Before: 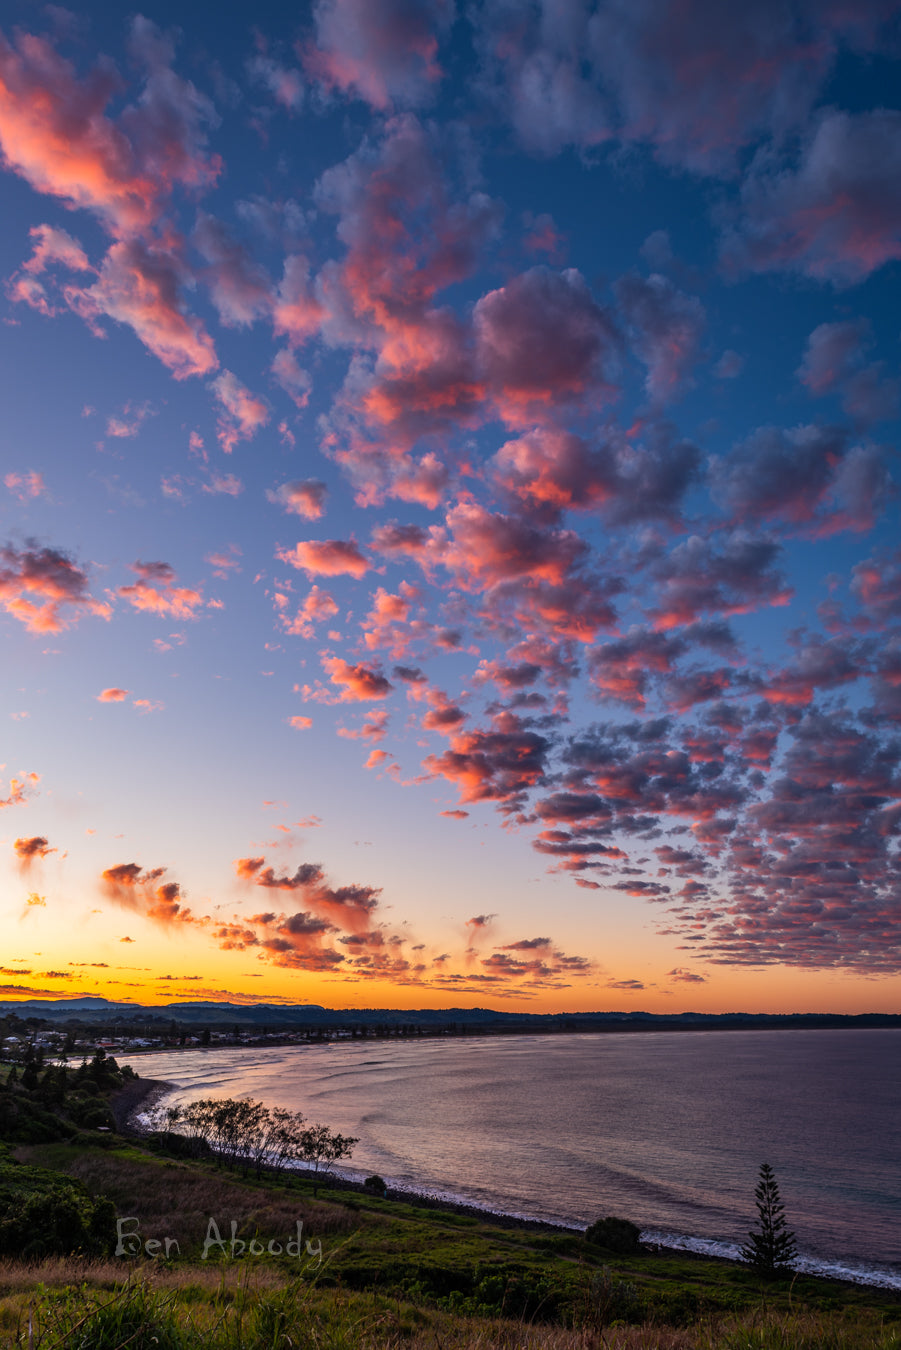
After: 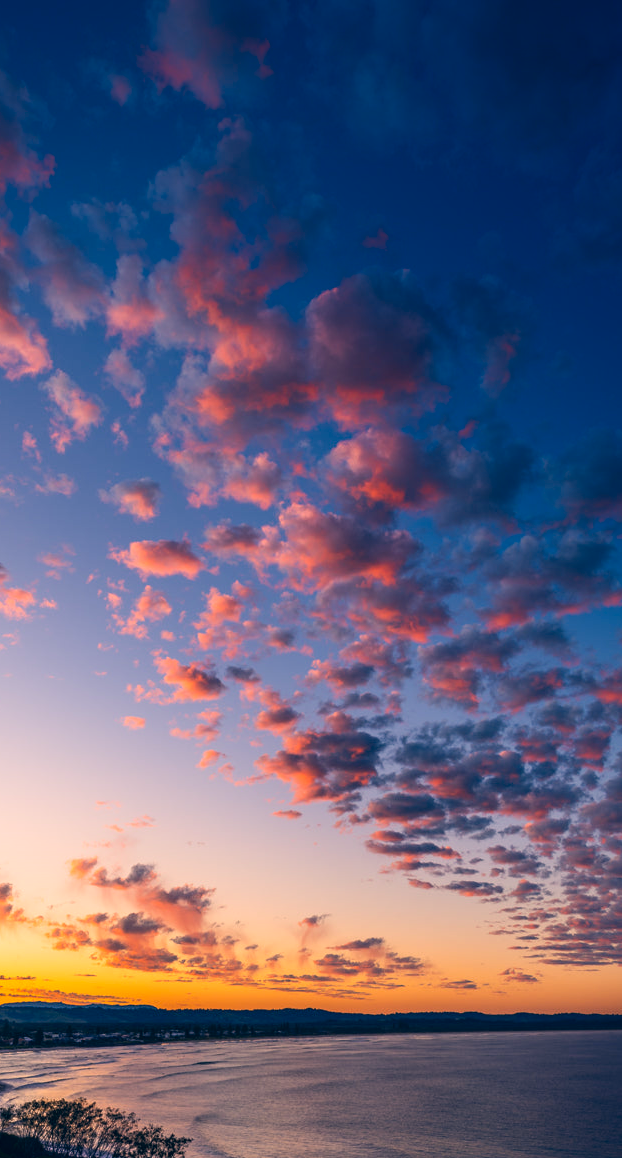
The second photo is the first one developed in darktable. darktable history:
crop: left 18.645%, right 12.263%, bottom 14.149%
shadows and highlights: shadows -89.22, highlights 90.27, highlights color adjustment 0.259%, soften with gaussian
color correction: highlights a* 10.33, highlights b* 14.06, shadows a* -9.81, shadows b* -15.01
